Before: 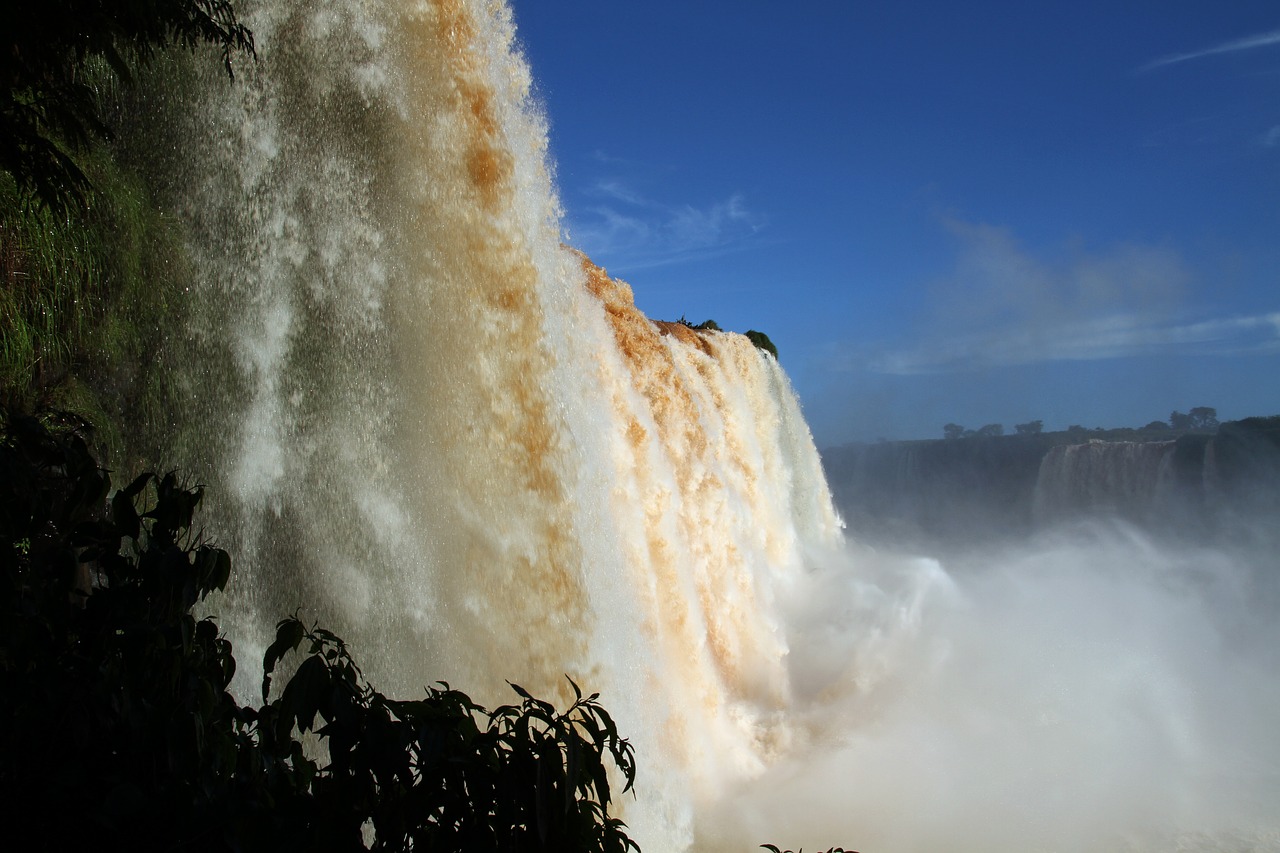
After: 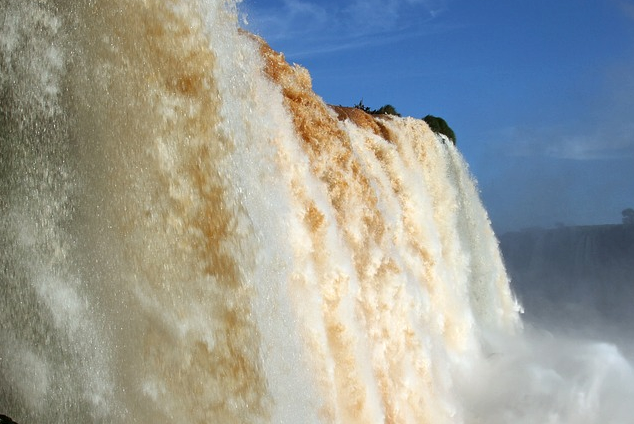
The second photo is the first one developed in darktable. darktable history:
crop: left 25.159%, top 25.236%, right 25.289%, bottom 25.037%
local contrast: mode bilateral grid, contrast 21, coarseness 50, detail 132%, midtone range 0.2
